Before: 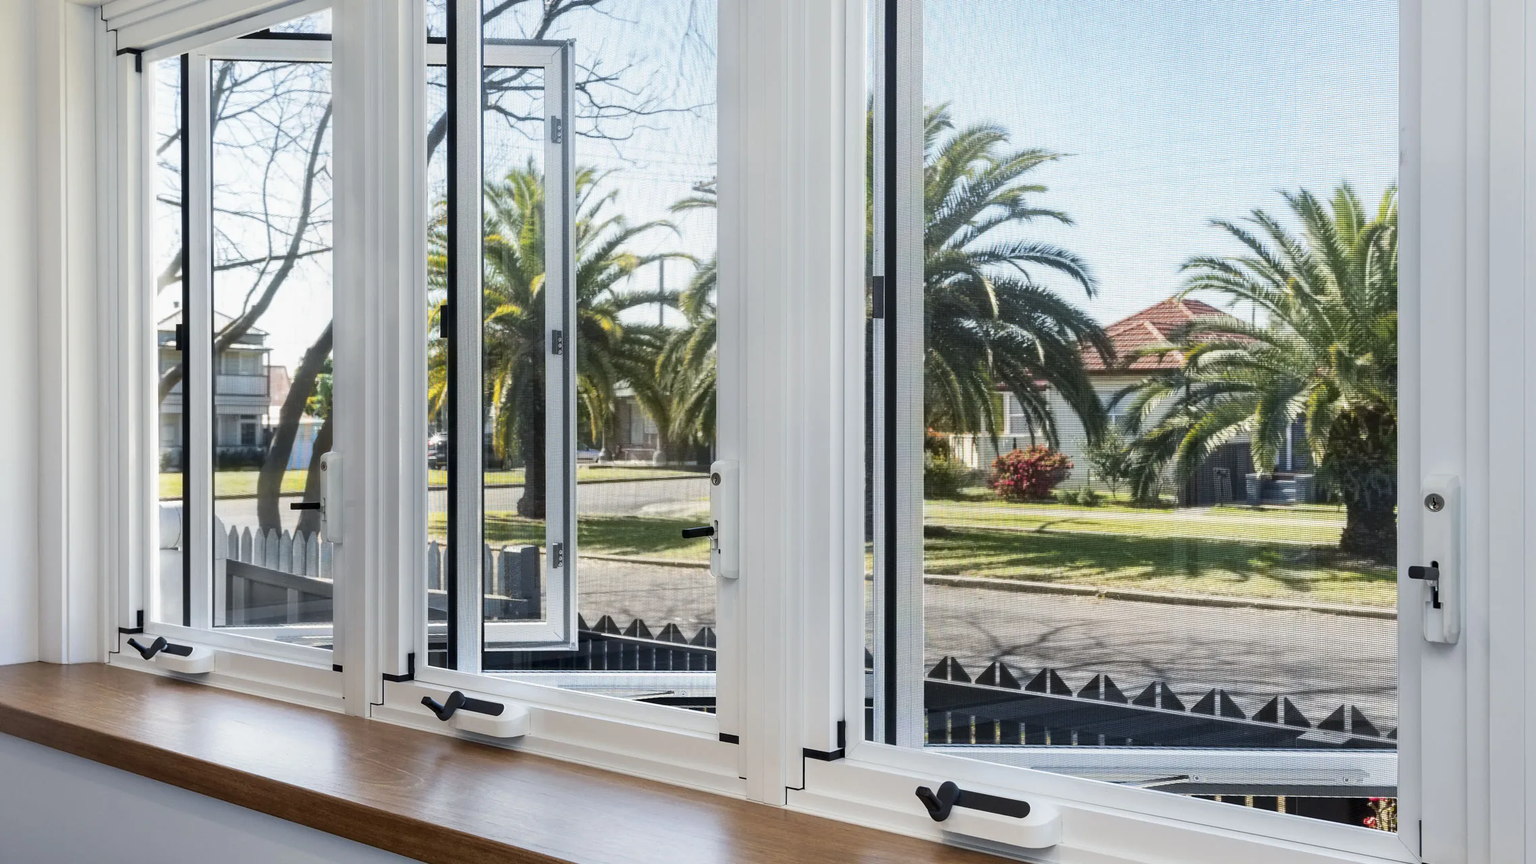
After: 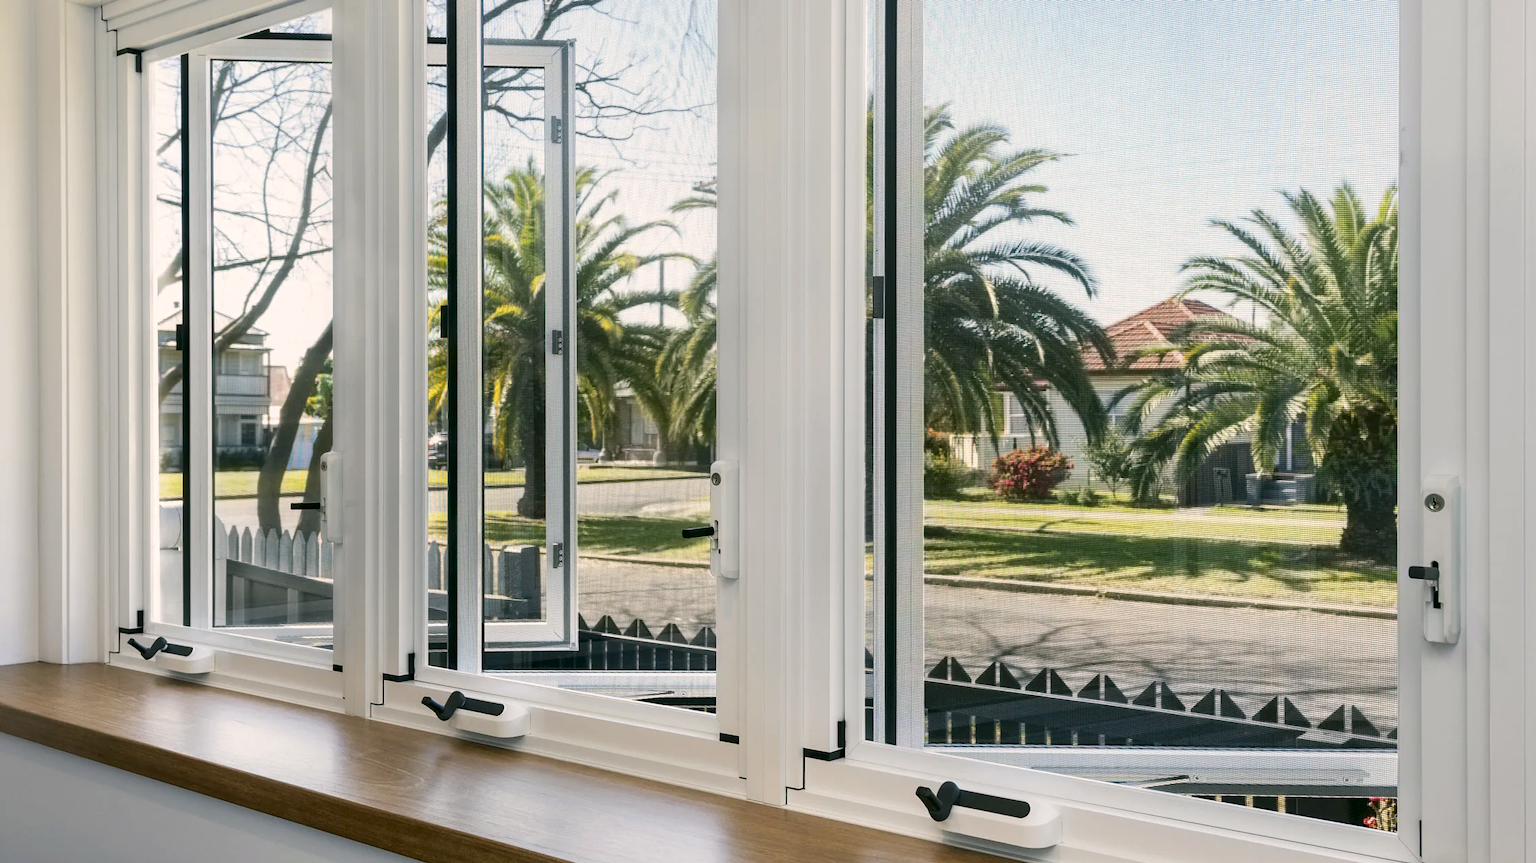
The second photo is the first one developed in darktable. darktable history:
color correction: highlights a* 4.22, highlights b* 4.95, shadows a* -6.78, shadows b* 4.73
